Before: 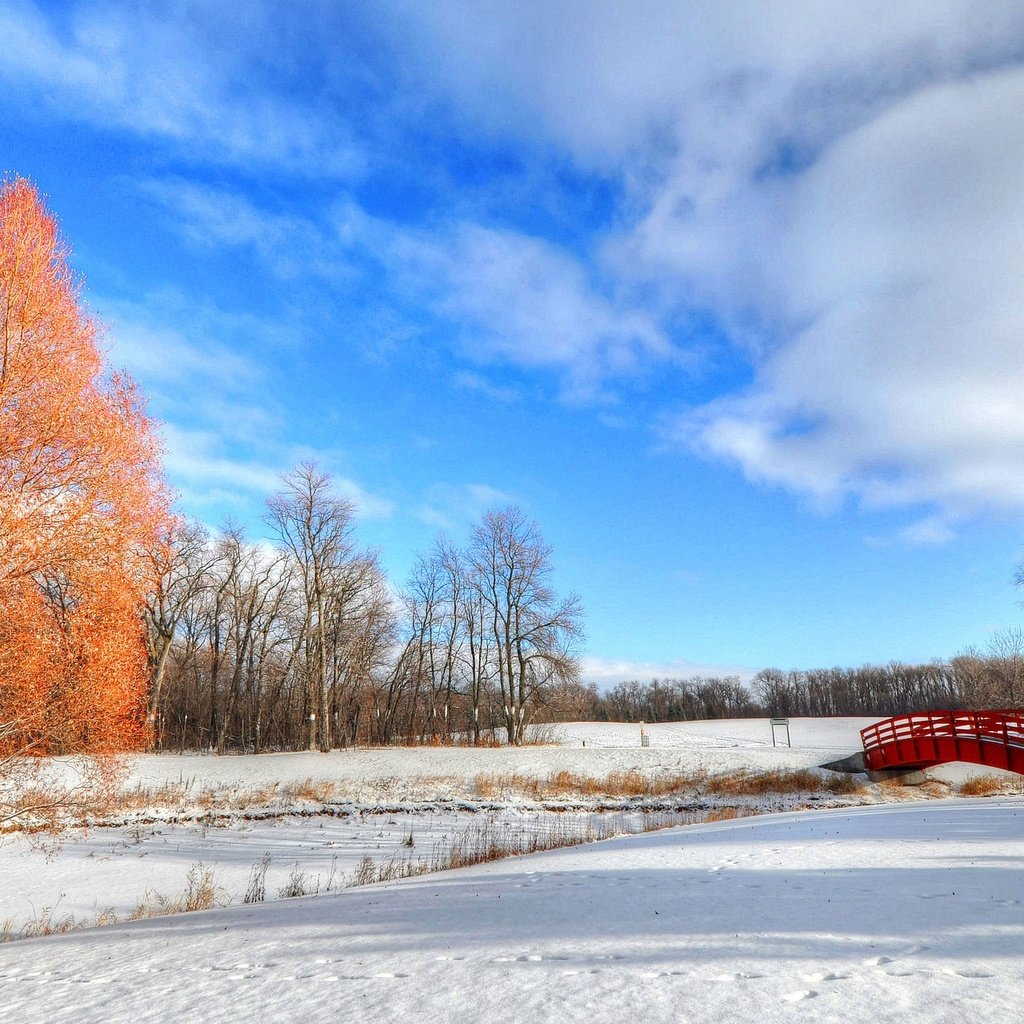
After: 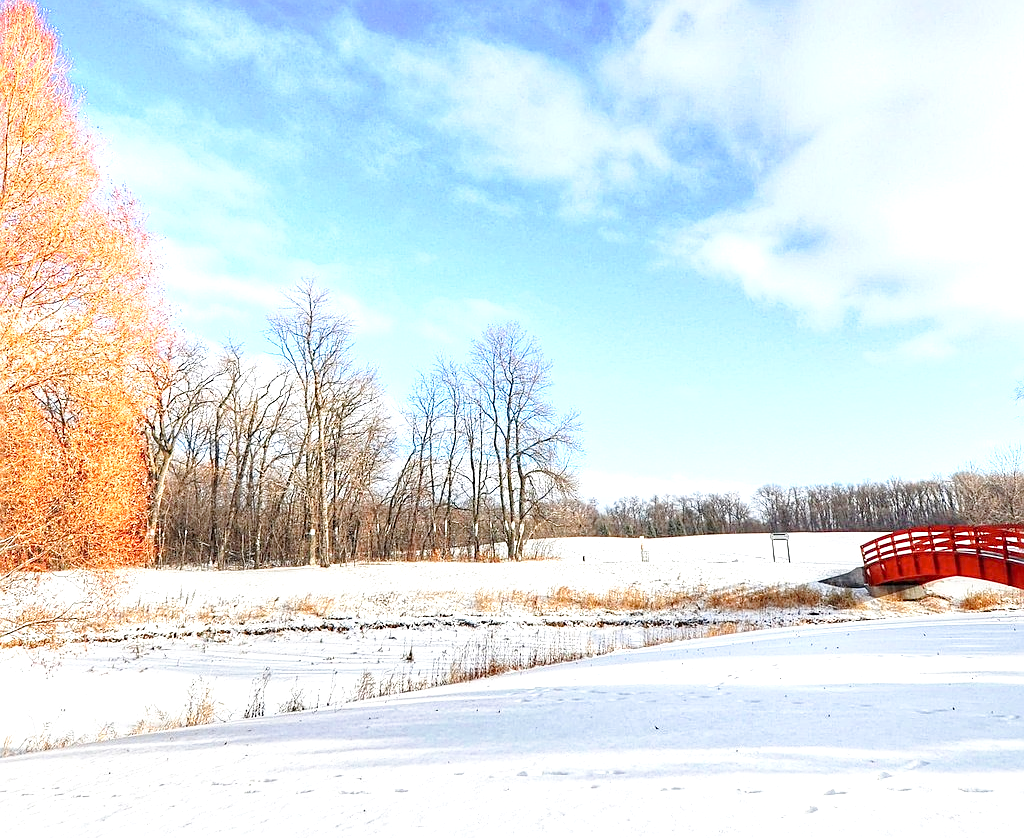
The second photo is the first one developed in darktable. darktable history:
exposure: black level correction -0.001, exposure 0.91 EV, compensate highlight preservation false
sharpen: on, module defaults
tone curve: curves: ch0 [(0, 0) (0.003, 0.022) (0.011, 0.025) (0.025, 0.032) (0.044, 0.055) (0.069, 0.089) (0.1, 0.133) (0.136, 0.18) (0.177, 0.231) (0.224, 0.291) (0.277, 0.35) (0.335, 0.42) (0.399, 0.496) (0.468, 0.561) (0.543, 0.632) (0.623, 0.706) (0.709, 0.783) (0.801, 0.865) (0.898, 0.947) (1, 1)], preserve colors none
crop and rotate: top 18.158%
